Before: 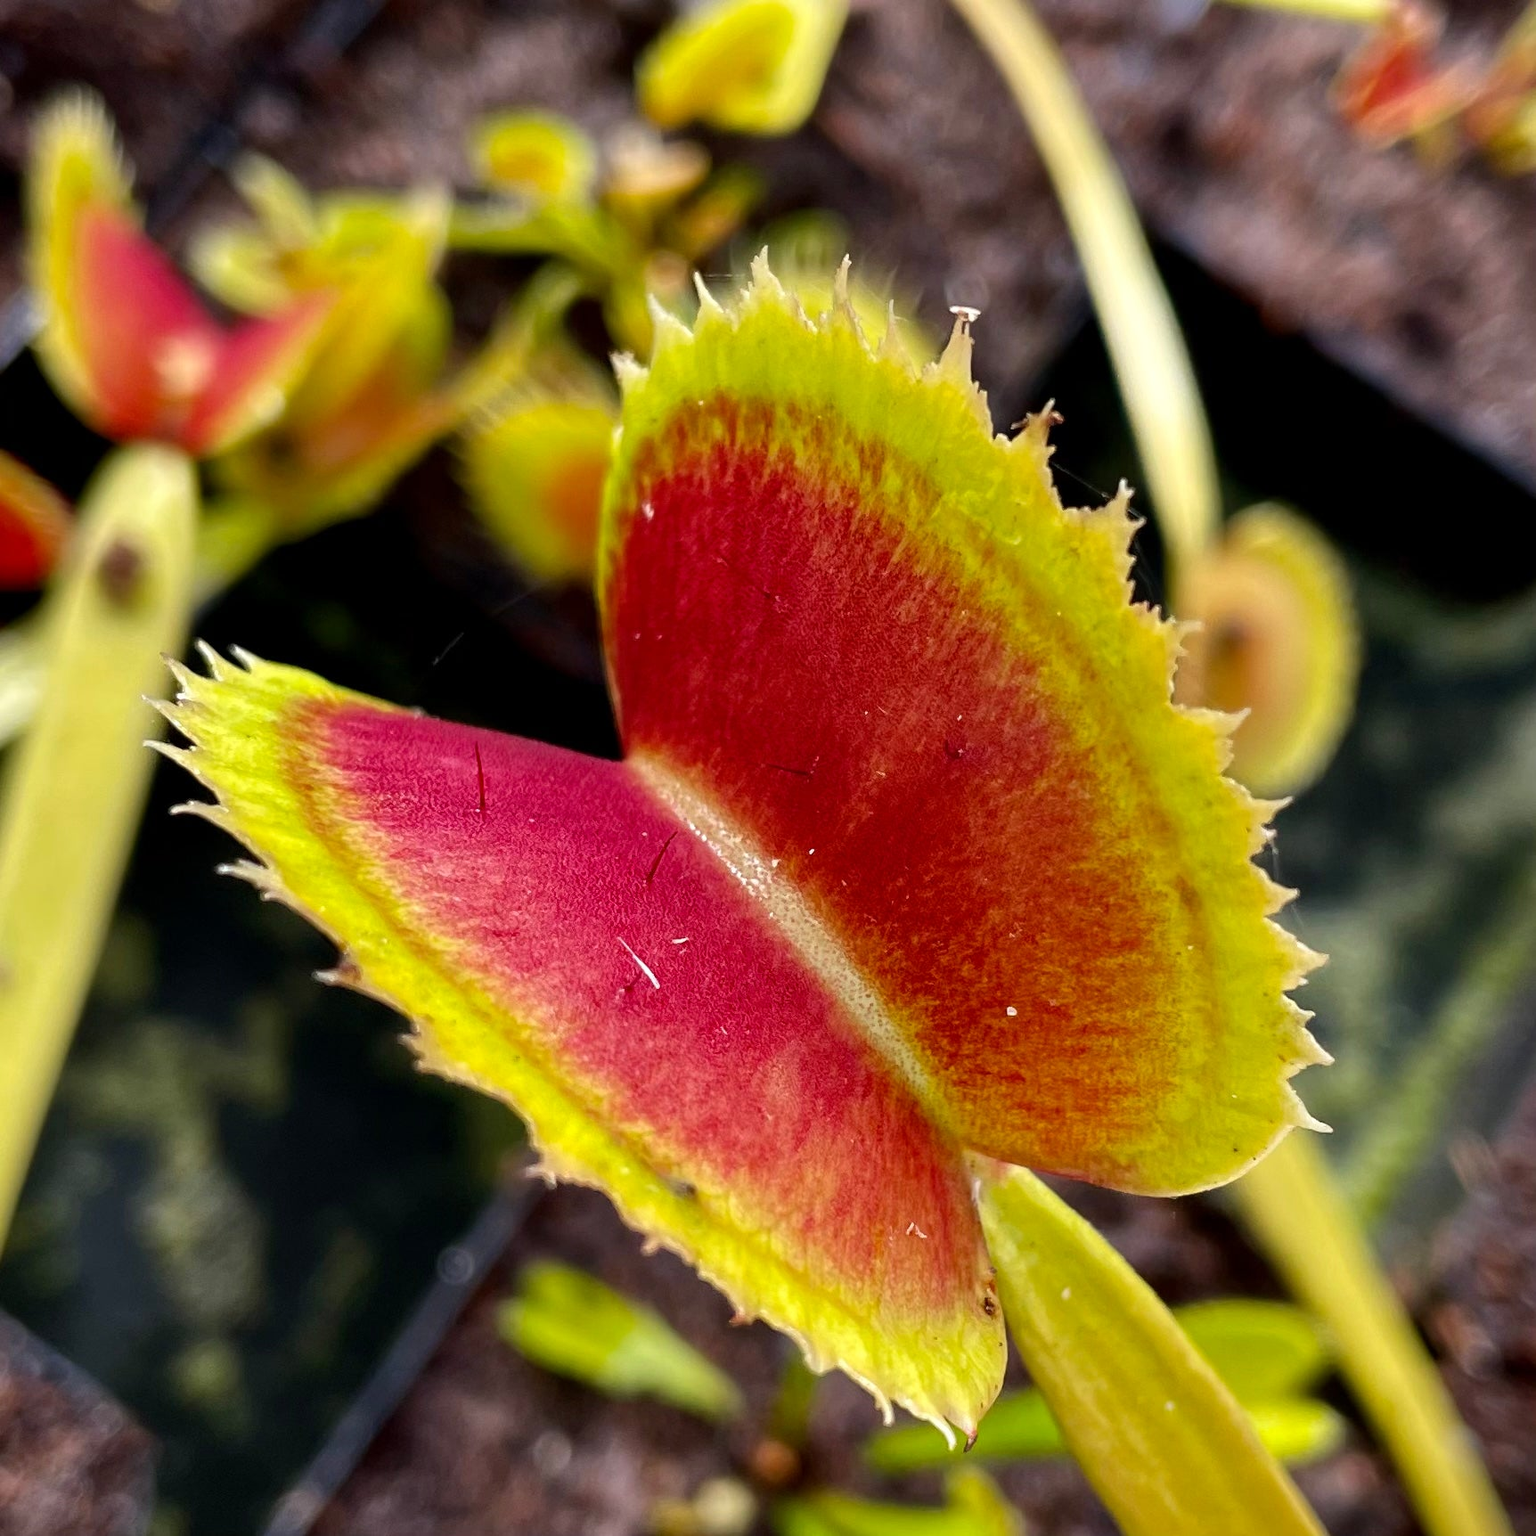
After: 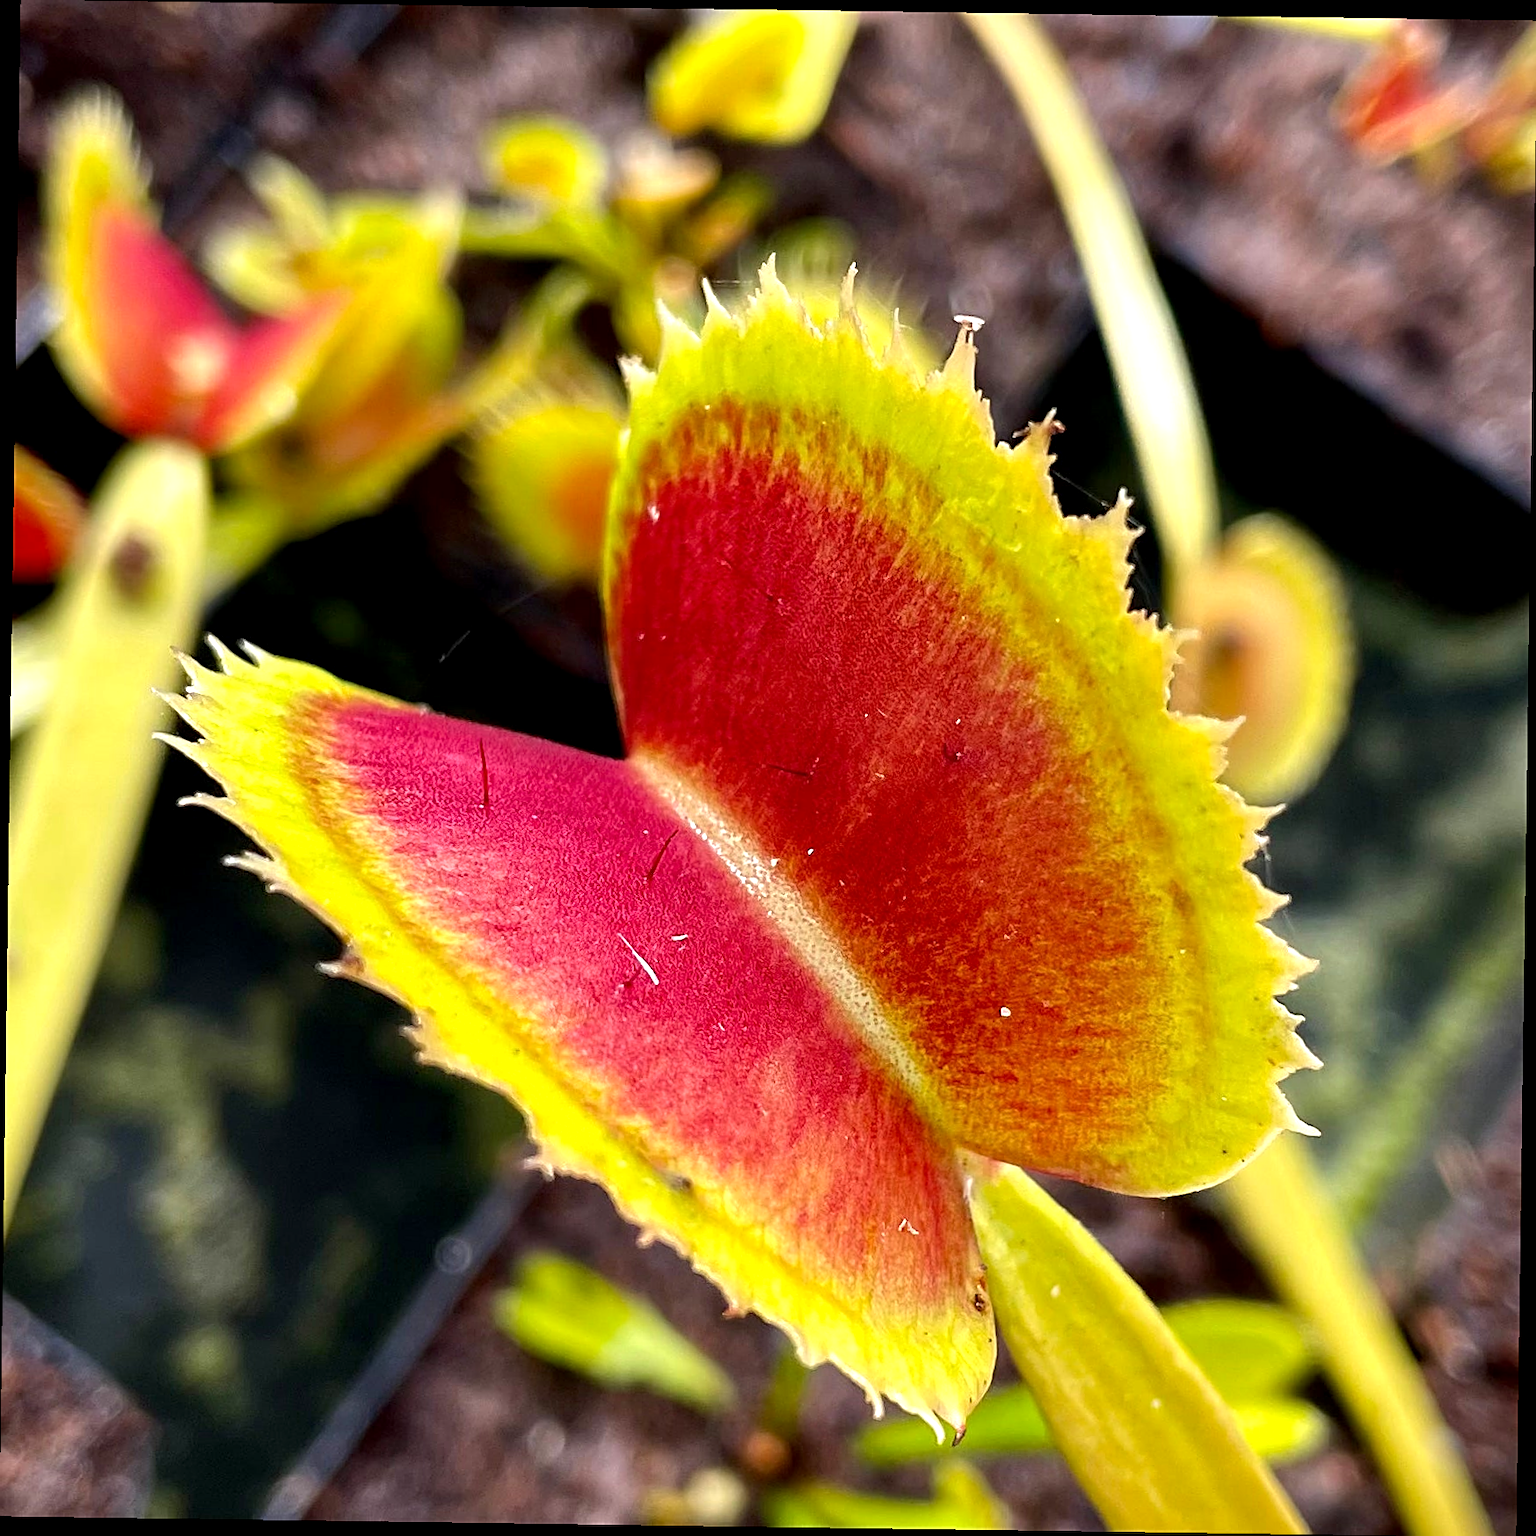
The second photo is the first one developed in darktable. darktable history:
sharpen: on, module defaults
exposure: black level correction 0.001, exposure 0.5 EV, compensate exposure bias true, compensate highlight preservation false
rotate and perspective: rotation 0.8°, automatic cropping off
